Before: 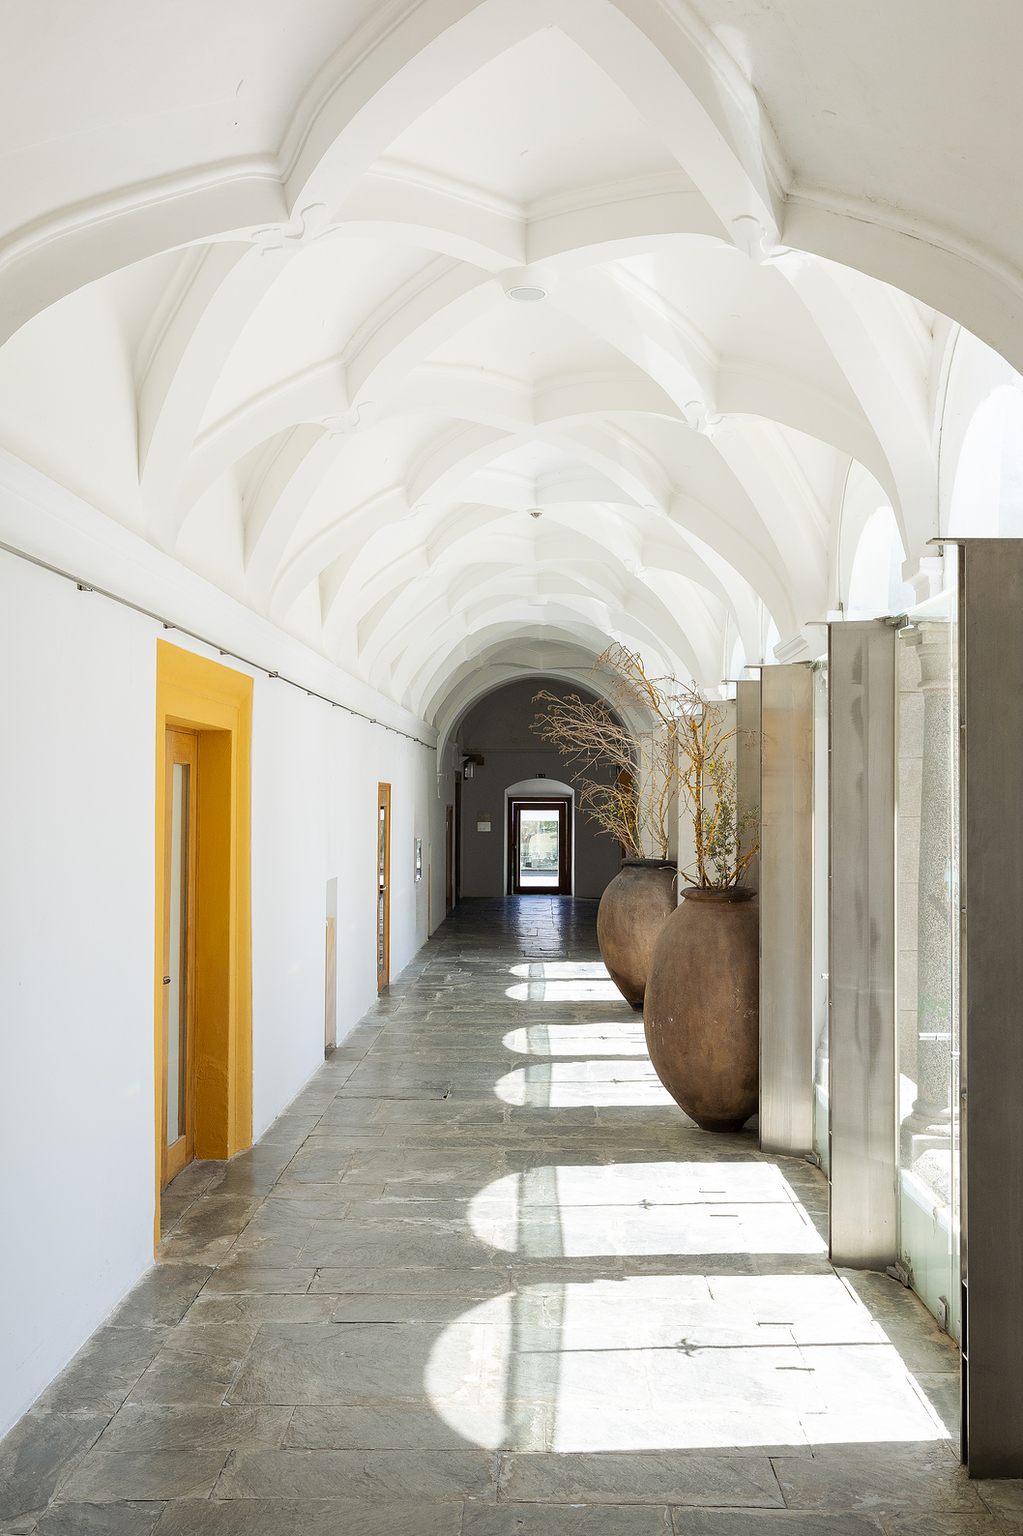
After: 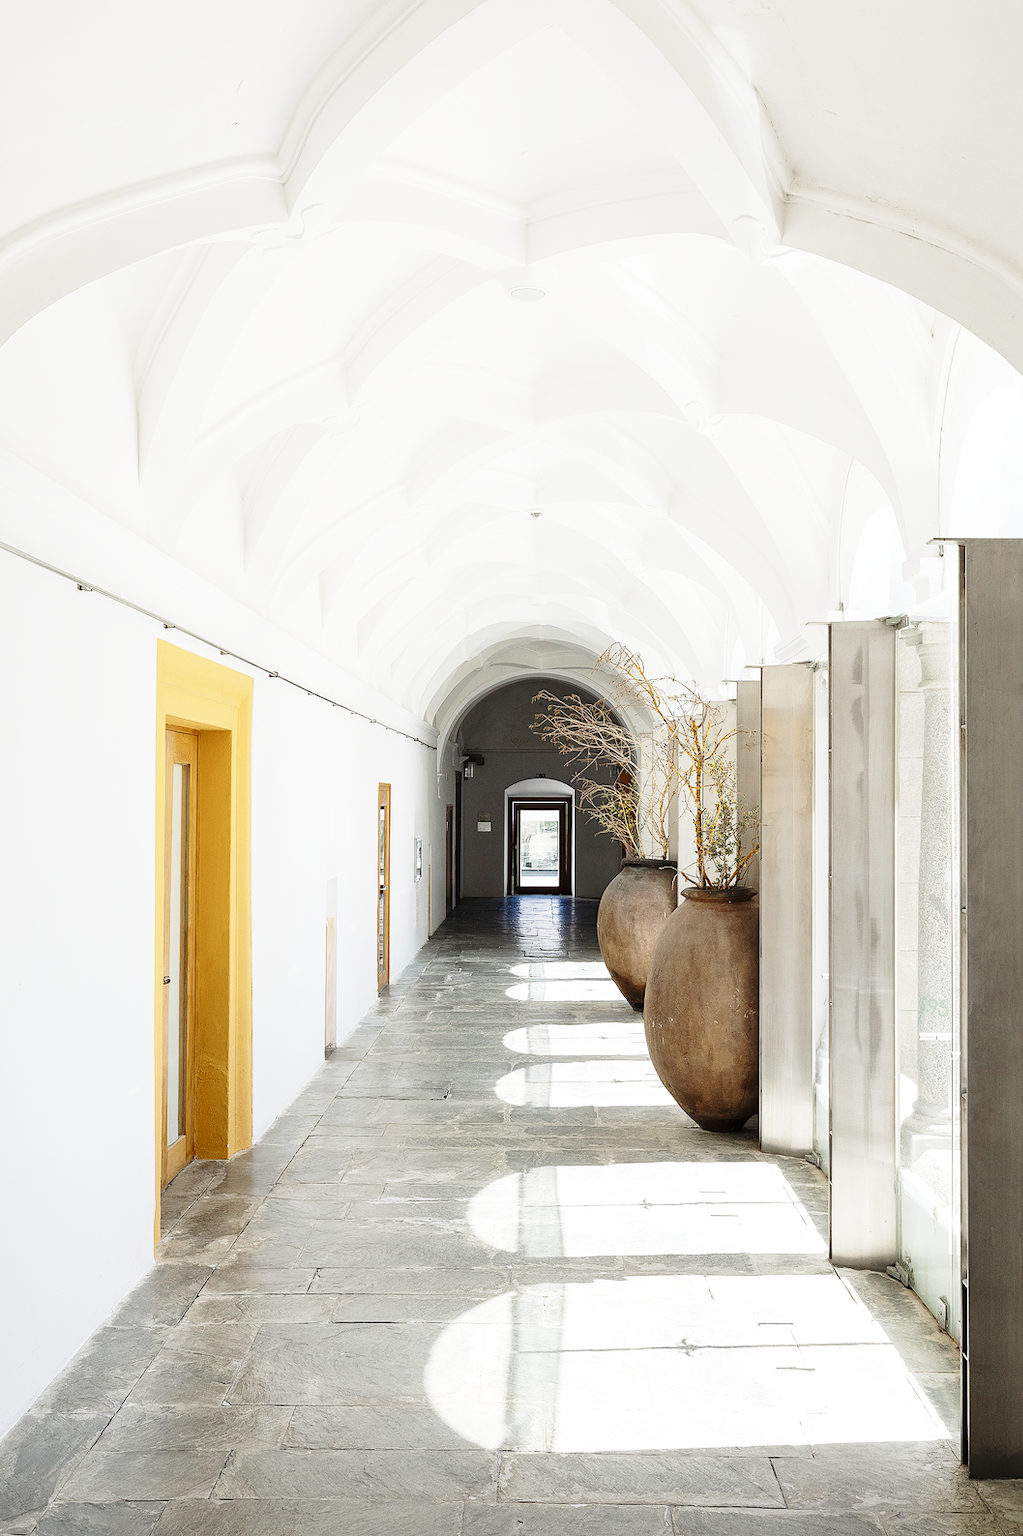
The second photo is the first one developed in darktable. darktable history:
base curve: curves: ch0 [(0, 0) (0.028, 0.03) (0.121, 0.232) (0.46, 0.748) (0.859, 0.968) (1, 1)], preserve colors none
color zones: curves: ch0 [(0, 0.5) (0.125, 0.4) (0.25, 0.5) (0.375, 0.4) (0.5, 0.4) (0.625, 0.35) (0.75, 0.35) (0.875, 0.5)]; ch1 [(0, 0.35) (0.125, 0.45) (0.25, 0.35) (0.375, 0.35) (0.5, 0.35) (0.625, 0.35) (0.75, 0.45) (0.875, 0.35)]; ch2 [(0, 0.6) (0.125, 0.5) (0.25, 0.5) (0.375, 0.6) (0.5, 0.6) (0.625, 0.5) (0.75, 0.5) (0.875, 0.5)]
